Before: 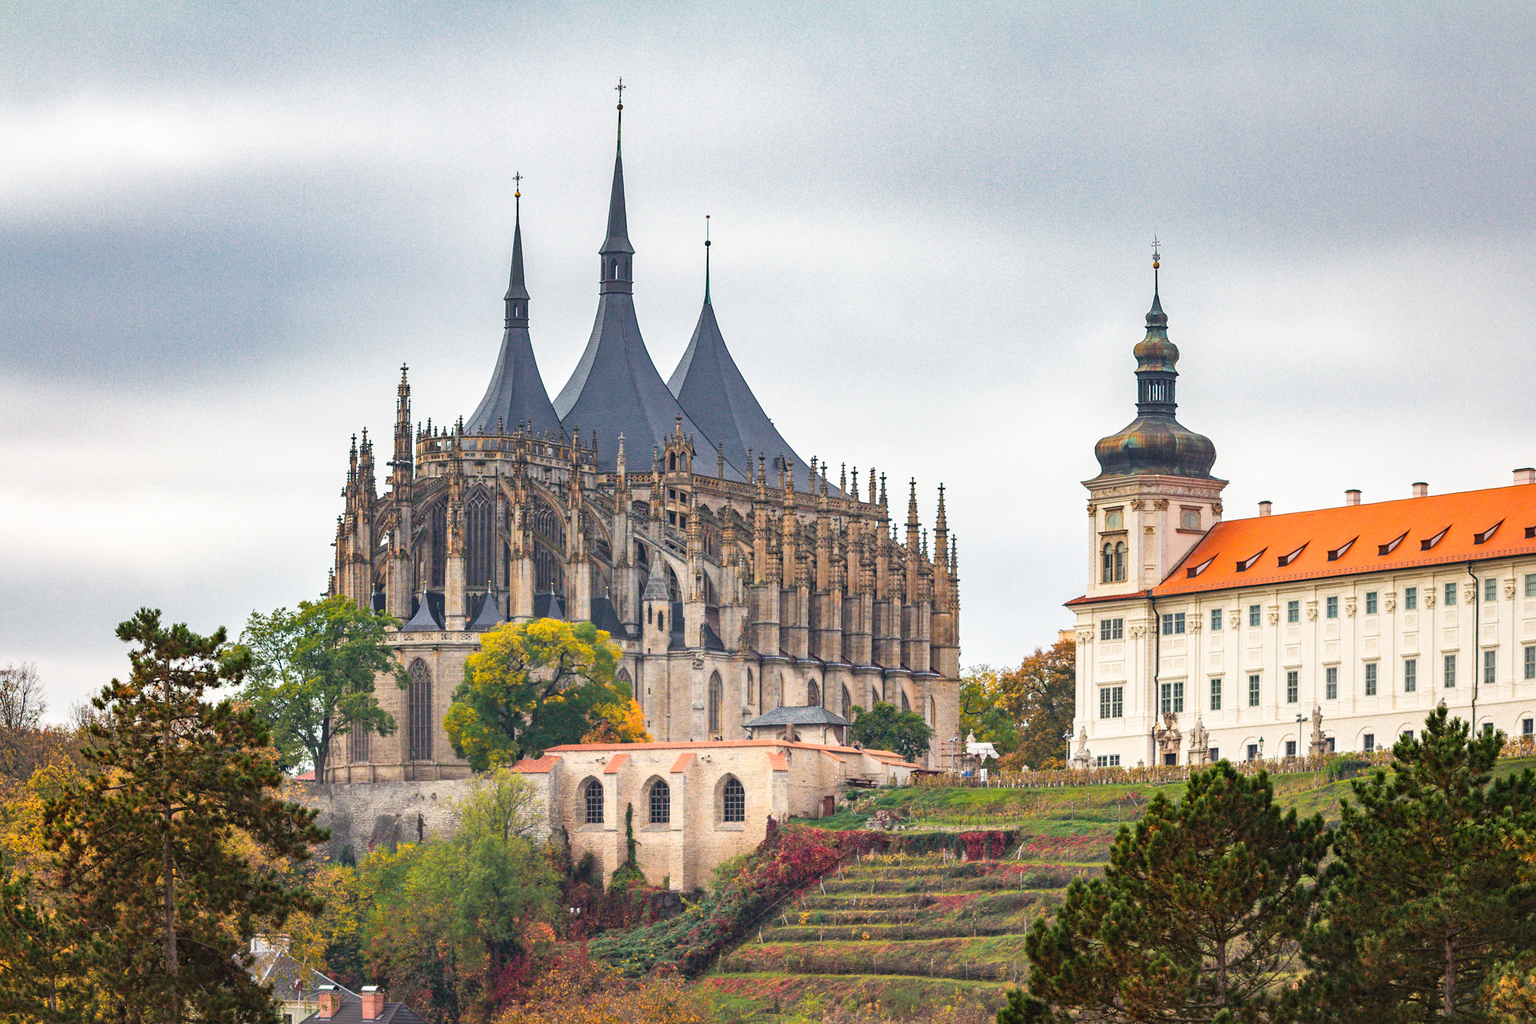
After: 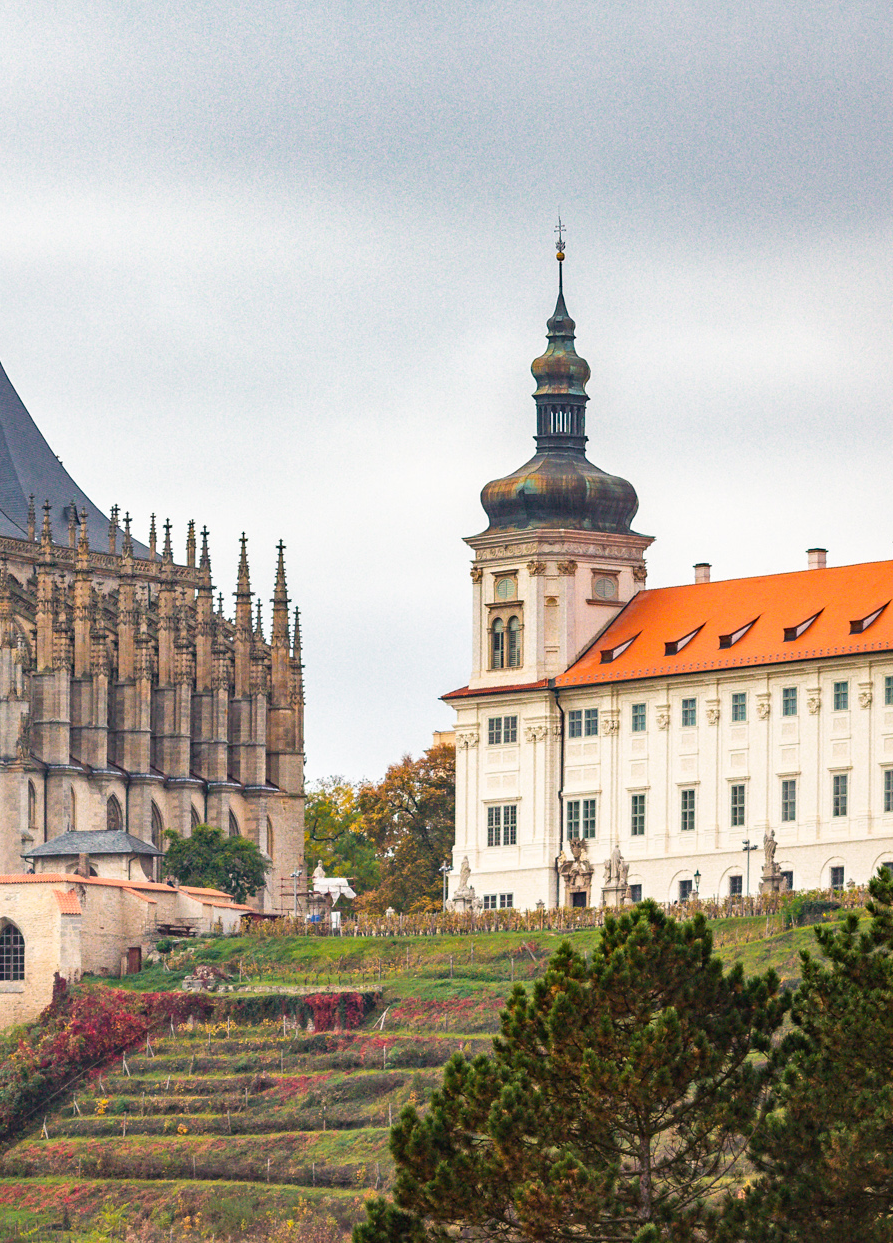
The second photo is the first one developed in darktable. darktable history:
crop: left 47.287%, top 6.737%, right 8.037%
